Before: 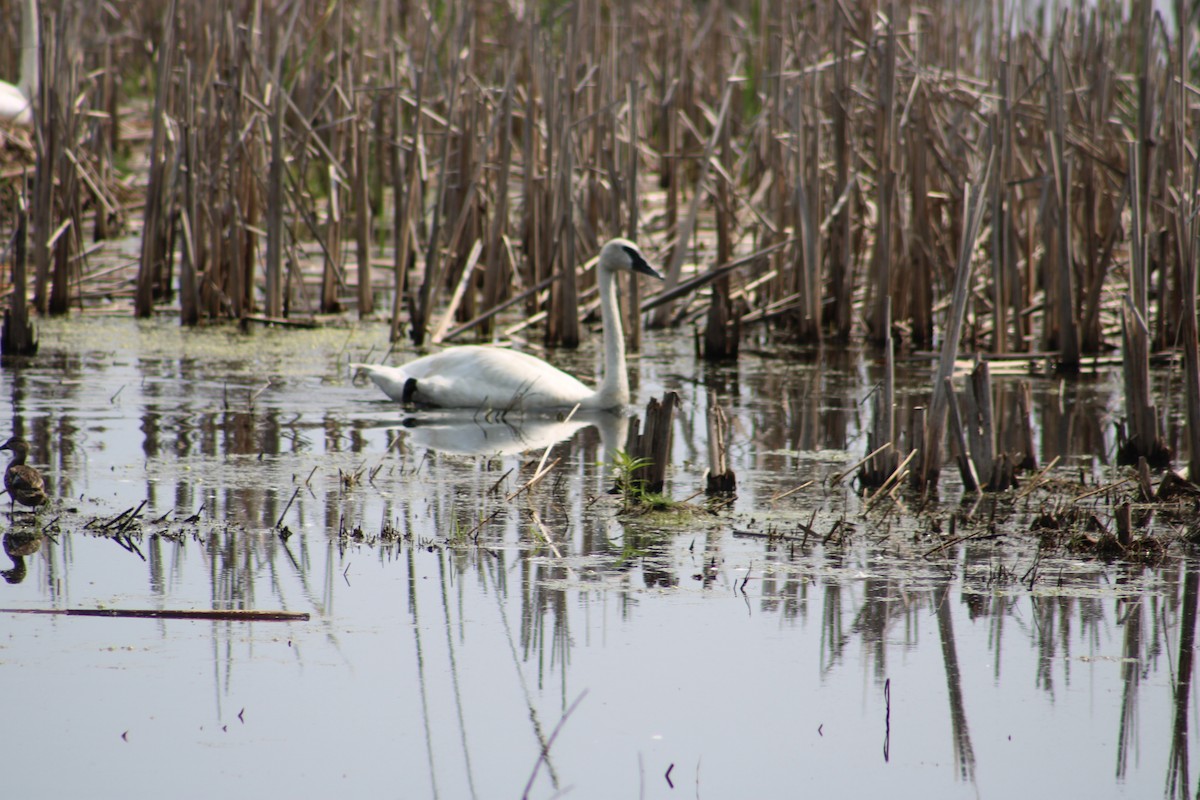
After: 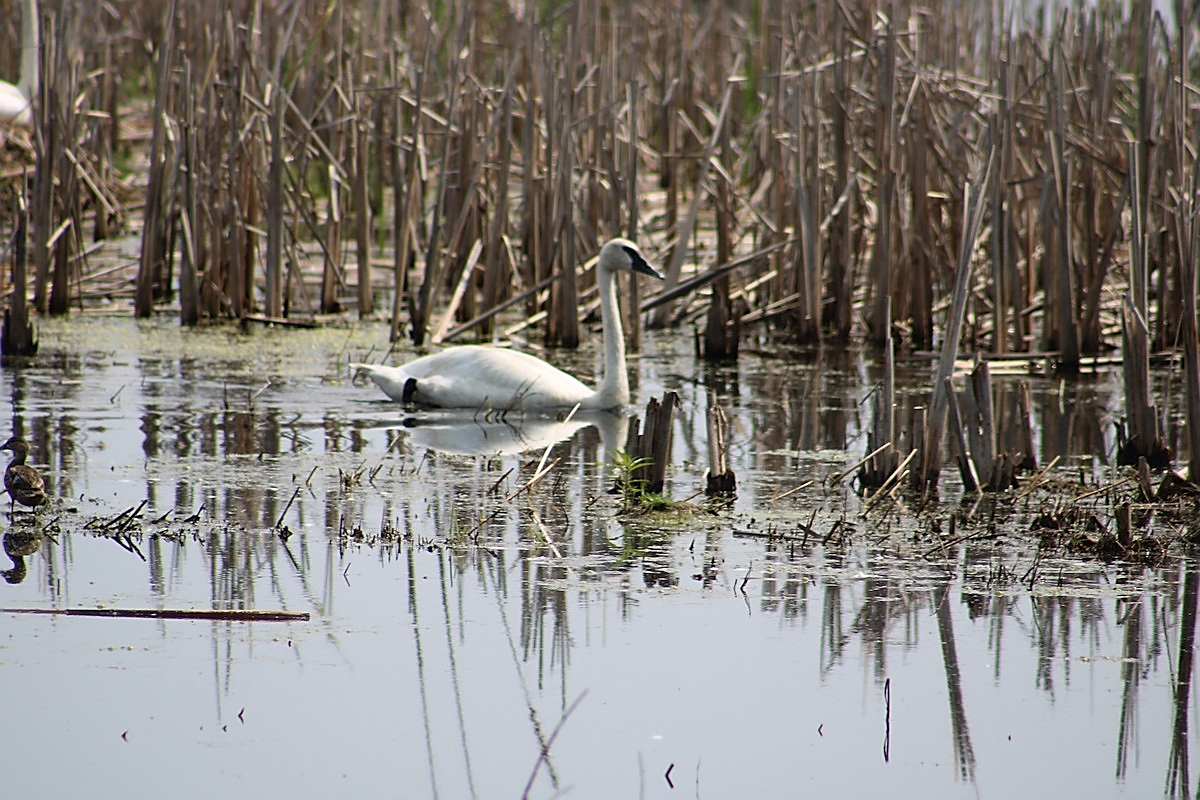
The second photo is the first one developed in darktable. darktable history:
sharpen: radius 1.355, amount 1.248, threshold 0.691
